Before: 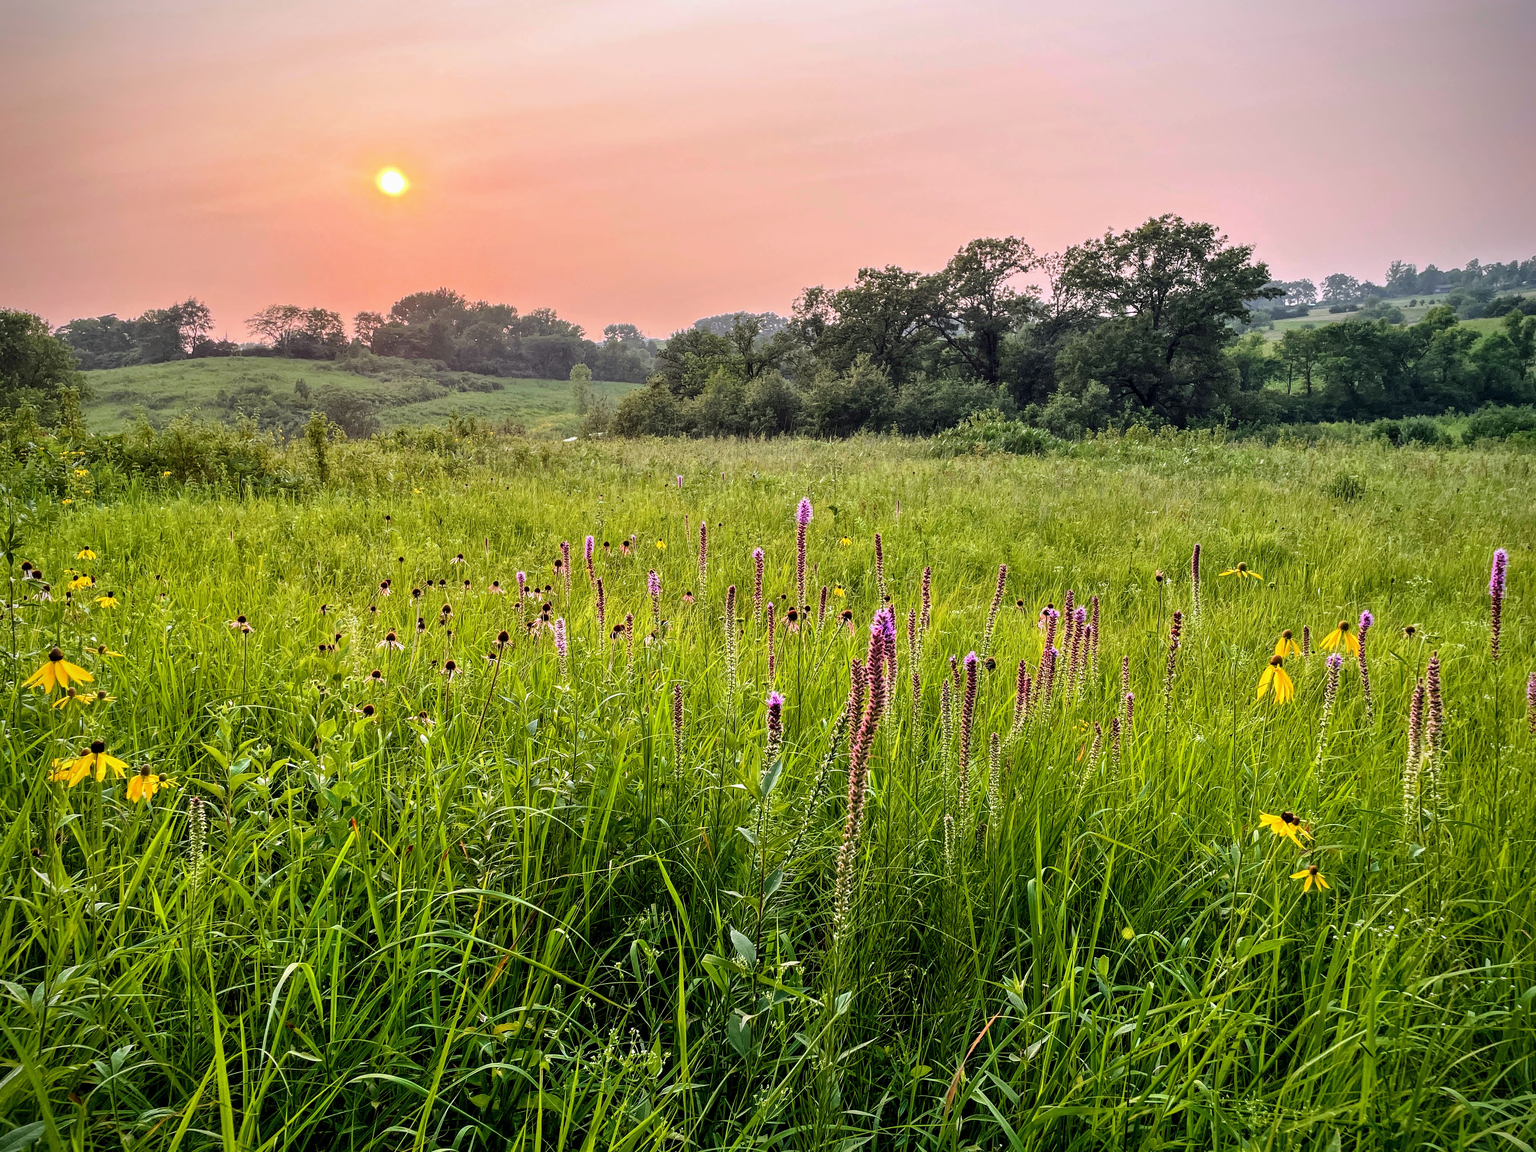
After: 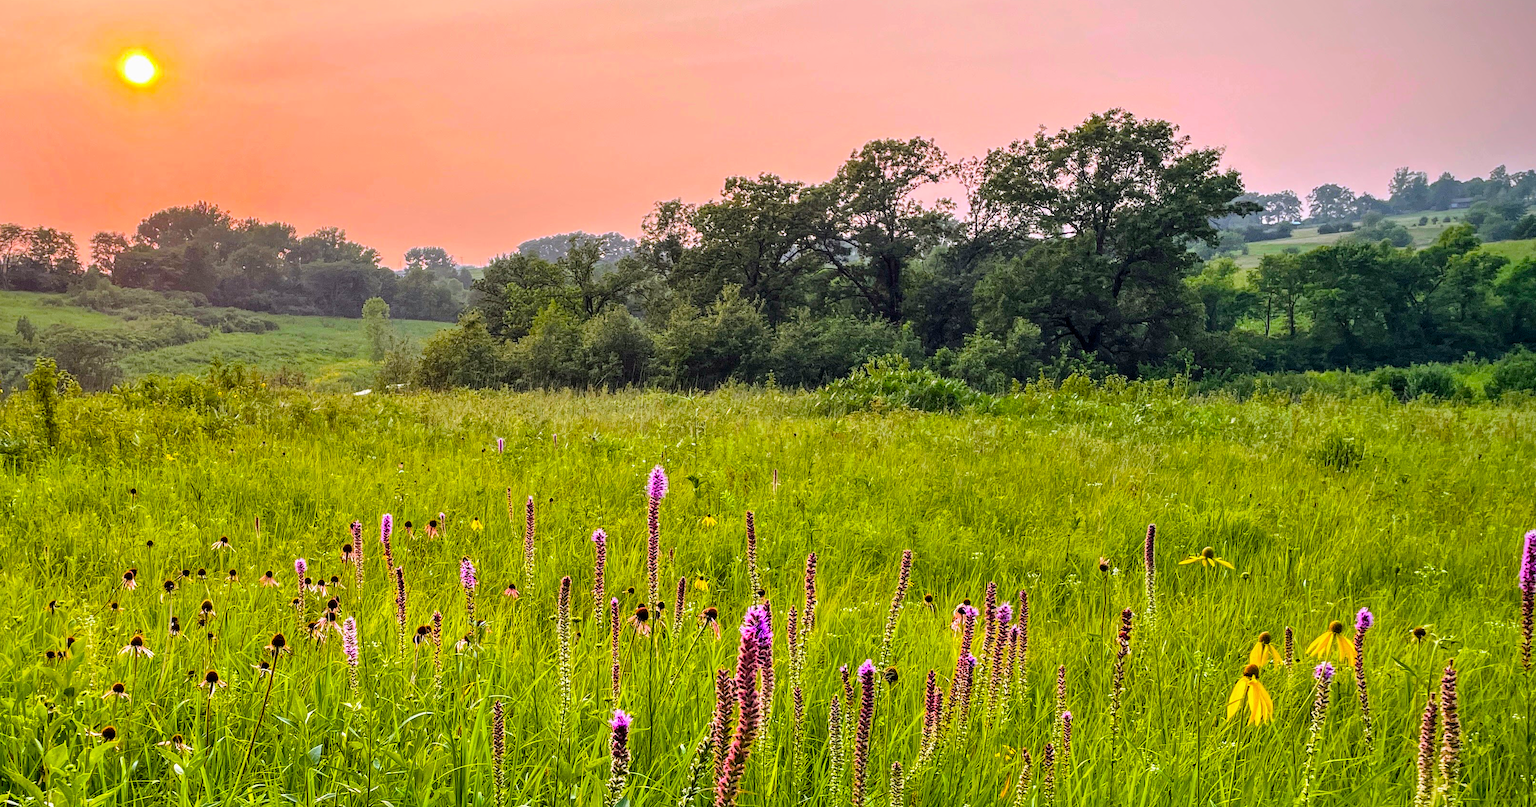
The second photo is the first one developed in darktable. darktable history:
color balance rgb: linear chroma grading › global chroma 15%, perceptual saturation grading › global saturation 30%
crop: left 18.38%, top 11.092%, right 2.134%, bottom 33.217%
